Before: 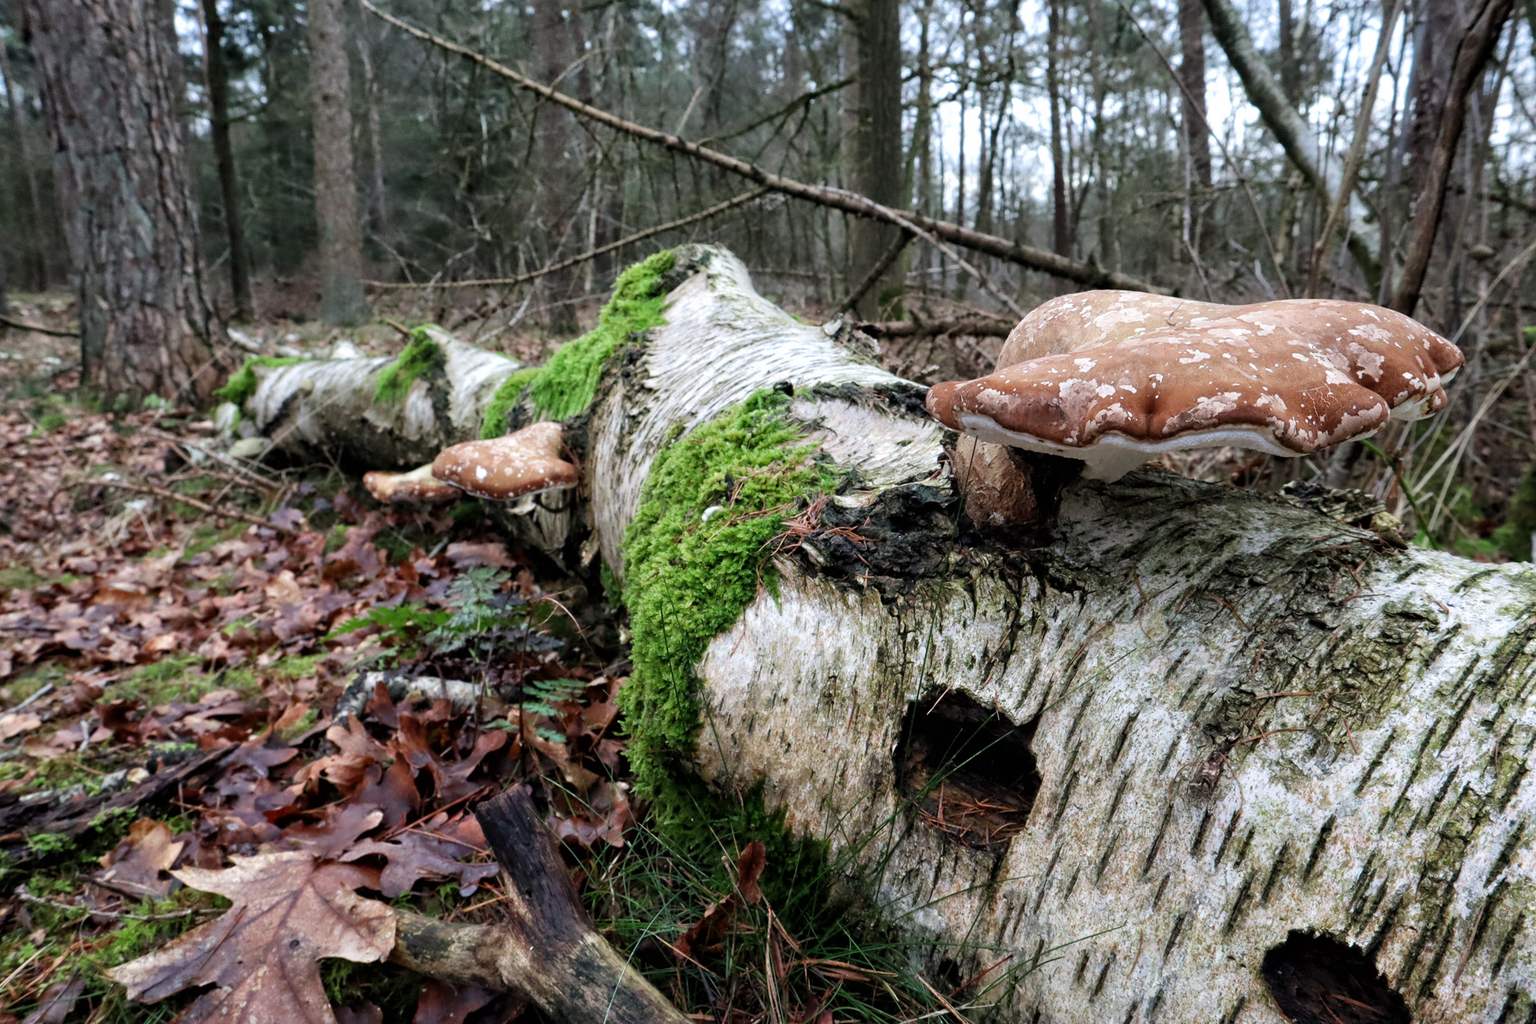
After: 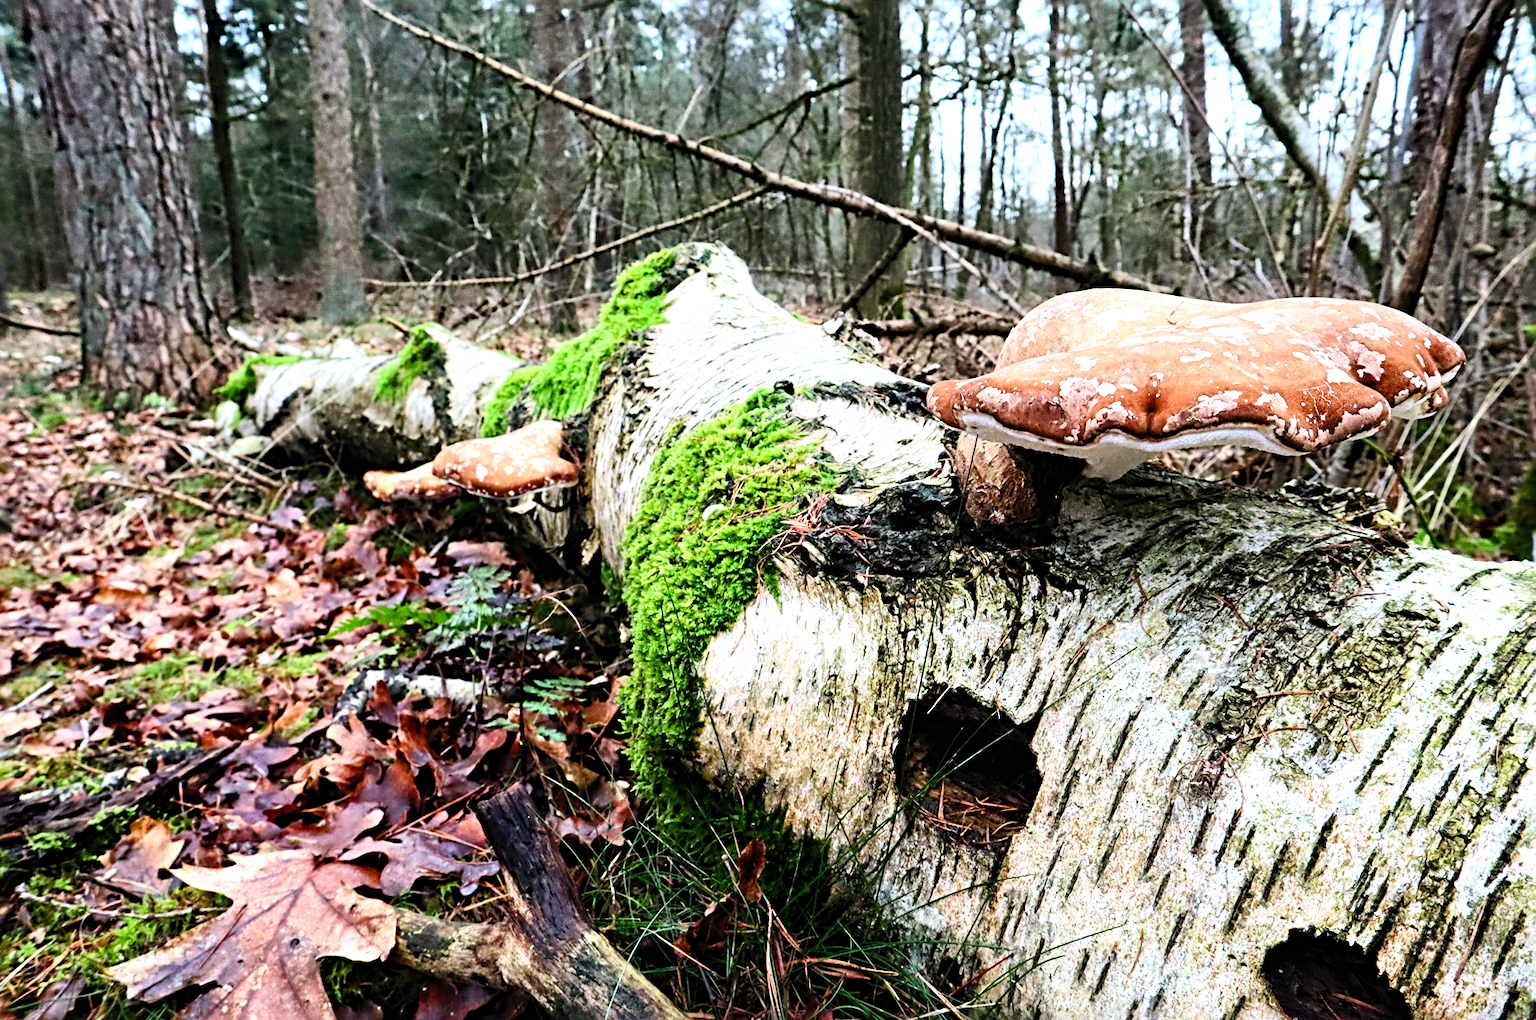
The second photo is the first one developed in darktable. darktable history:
color balance rgb: perceptual saturation grading › global saturation 27.538%, perceptual saturation grading › highlights -25.269%, perceptual saturation grading › shadows 26.063%
crop: top 0.153%, bottom 0.189%
tone equalizer: -8 EV -0.779 EV, -7 EV -0.68 EV, -6 EV -0.604 EV, -5 EV -0.404 EV, -3 EV 0.399 EV, -2 EV 0.6 EV, -1 EV 0.684 EV, +0 EV 0.744 EV, mask exposure compensation -0.488 EV
contrast brightness saturation: contrast 0.204, brightness 0.163, saturation 0.218
sharpen: radius 4.858
